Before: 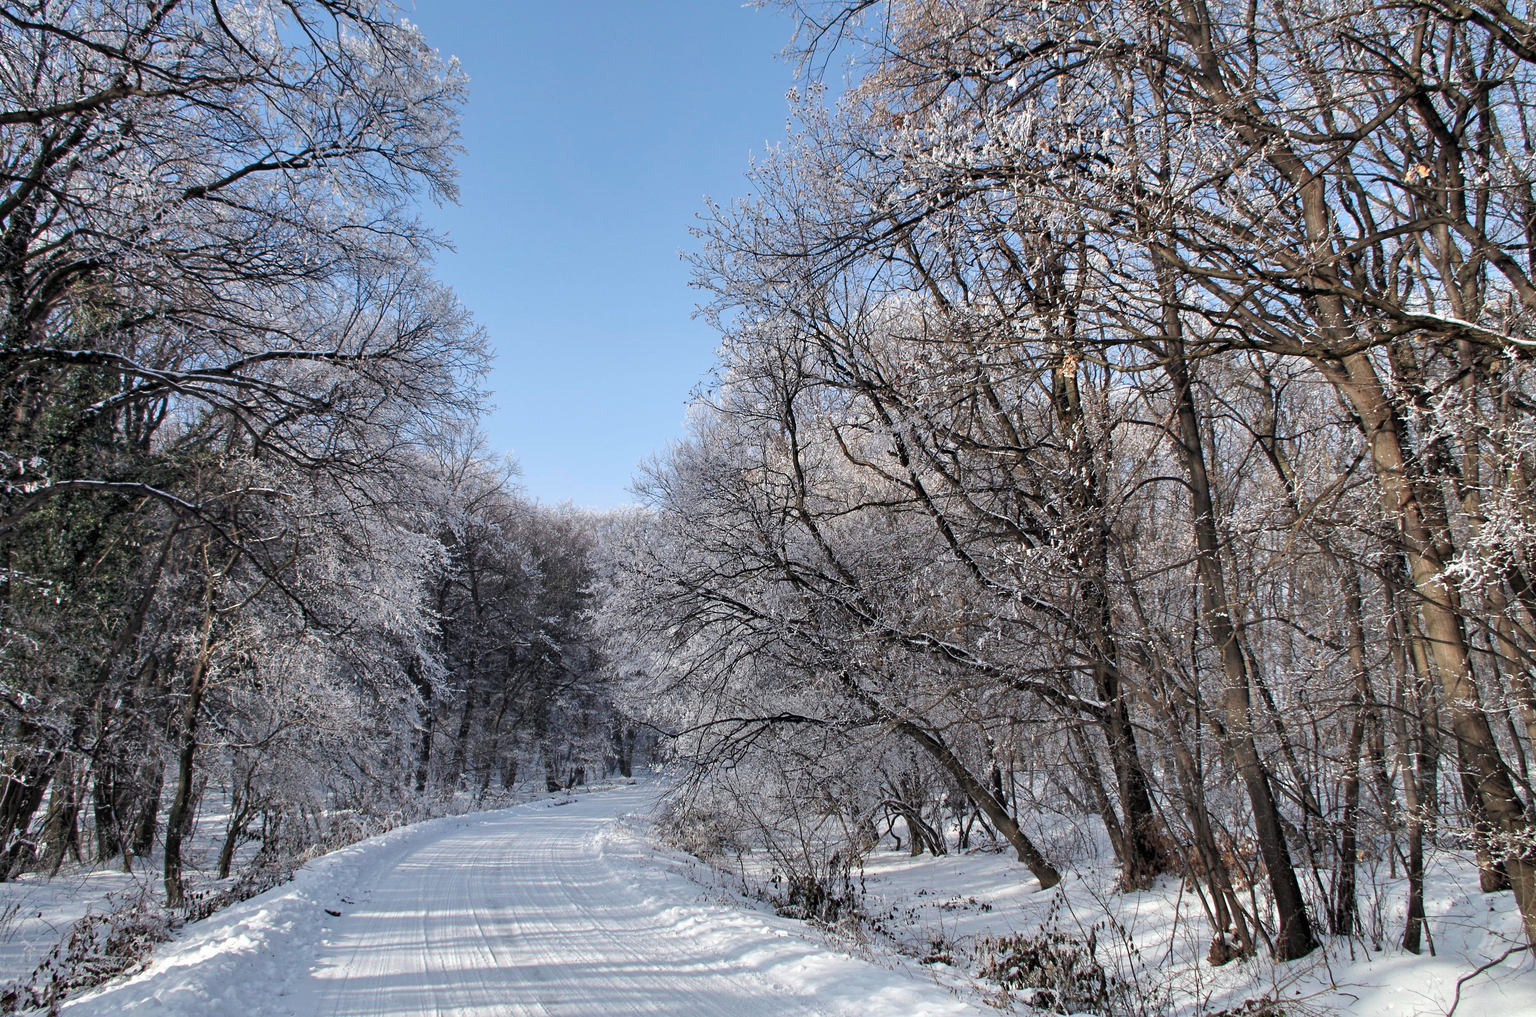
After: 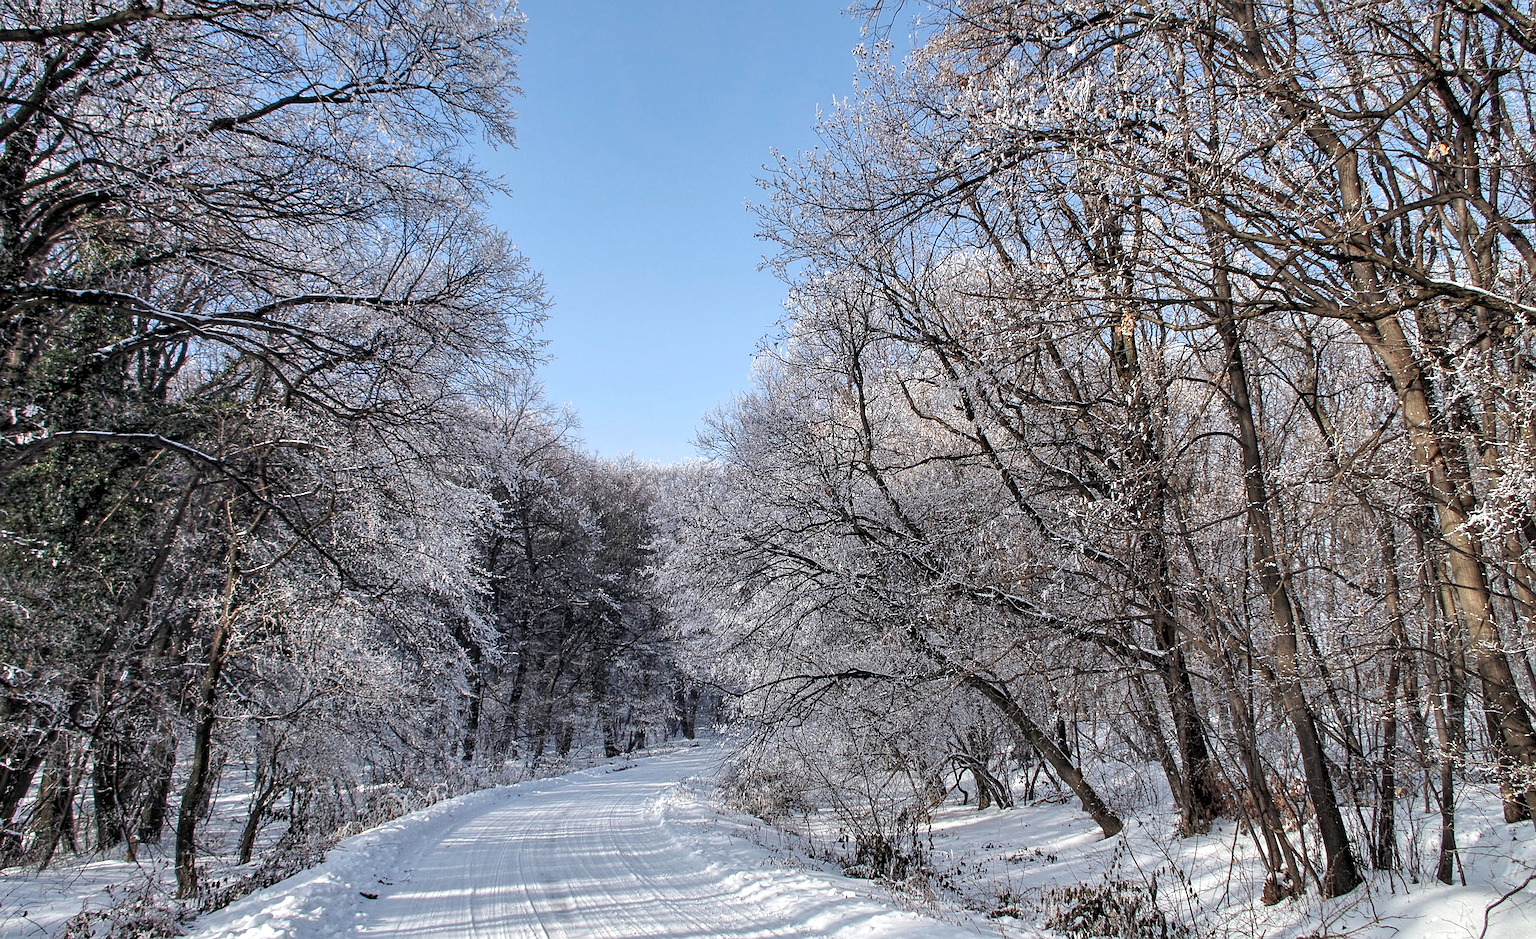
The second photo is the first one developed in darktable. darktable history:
exposure: exposure 0.127 EV, compensate highlight preservation false
local contrast: on, module defaults
sharpen: radius 2.676, amount 0.669
rotate and perspective: rotation -0.013°, lens shift (vertical) -0.027, lens shift (horizontal) 0.178, crop left 0.016, crop right 0.989, crop top 0.082, crop bottom 0.918
